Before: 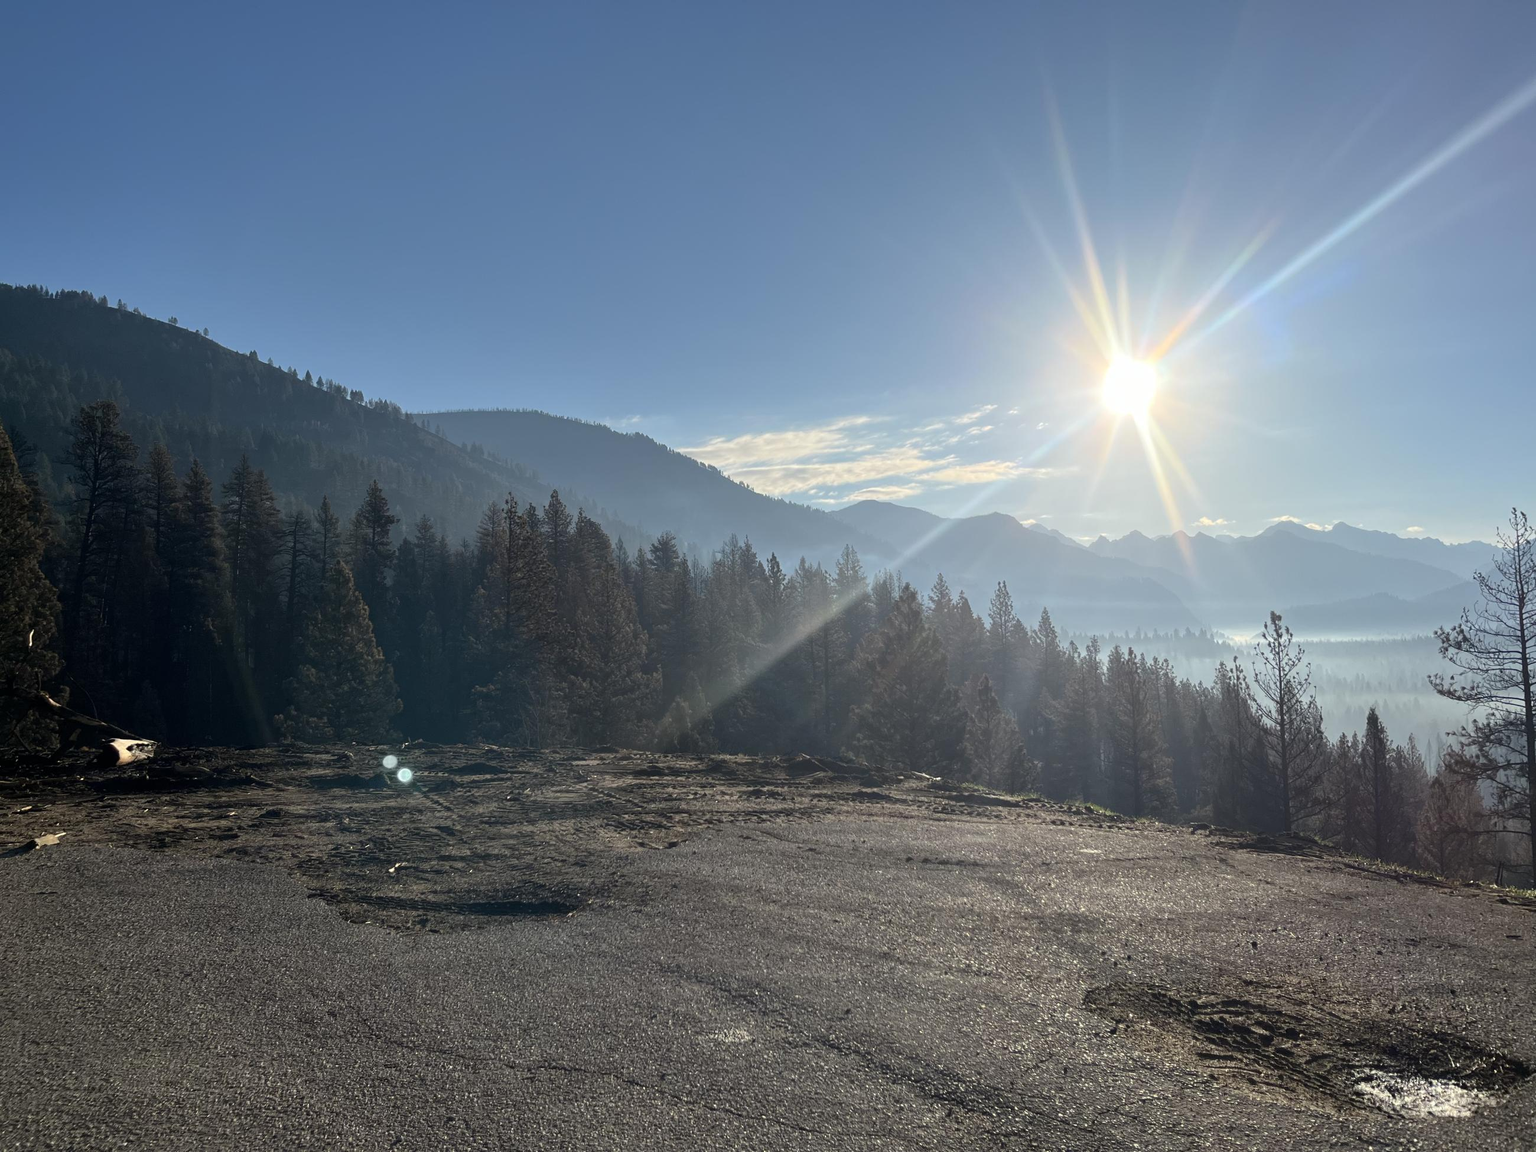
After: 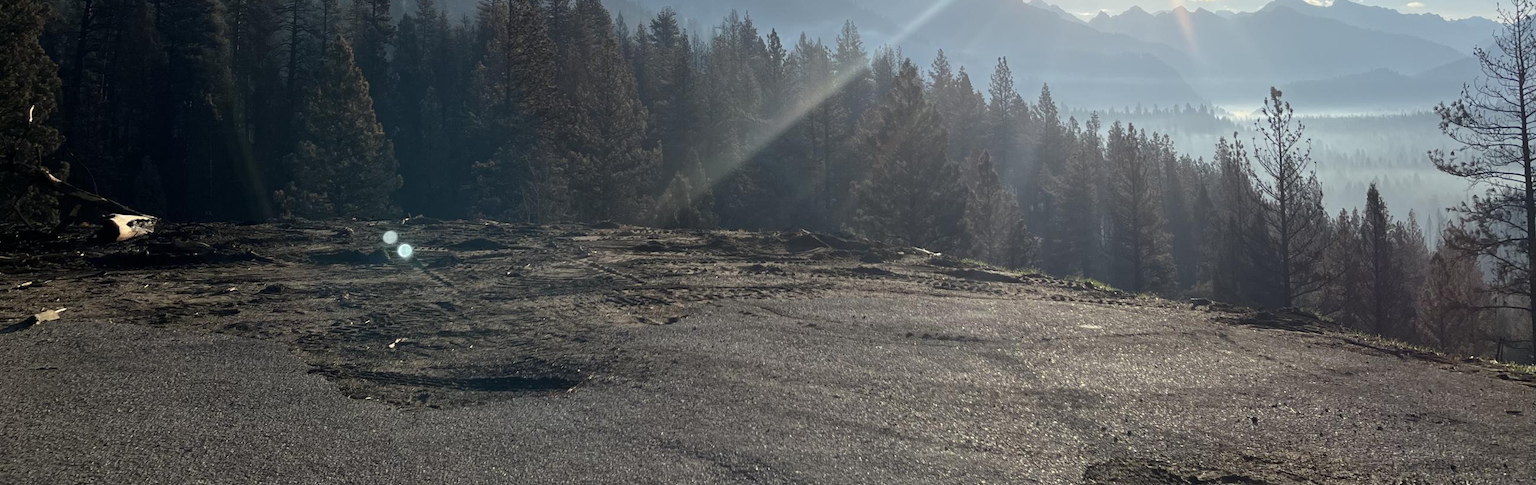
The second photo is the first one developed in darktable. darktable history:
crop: top 45.58%, bottom 12.257%
